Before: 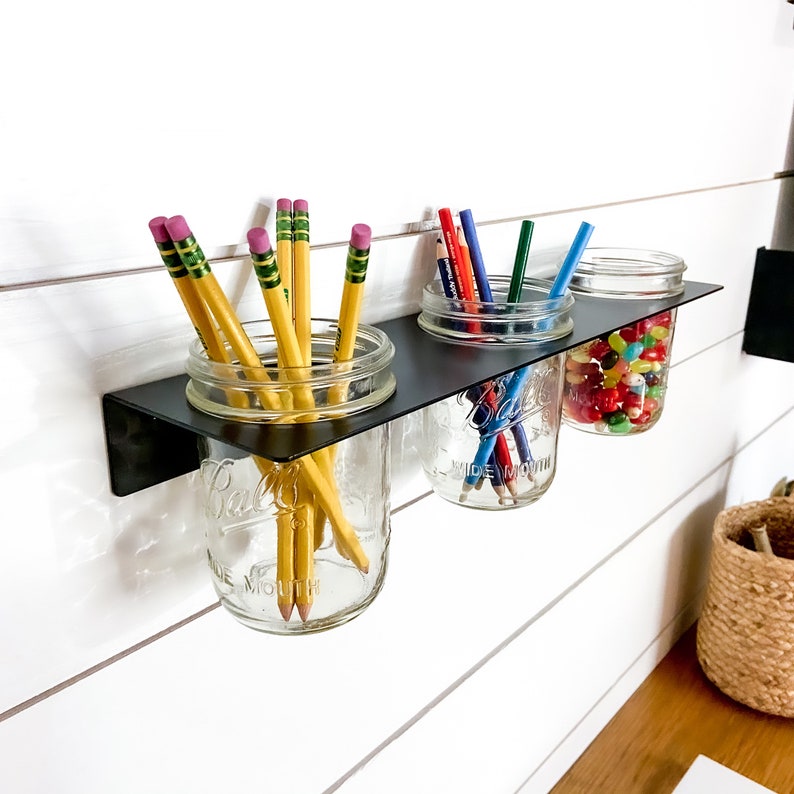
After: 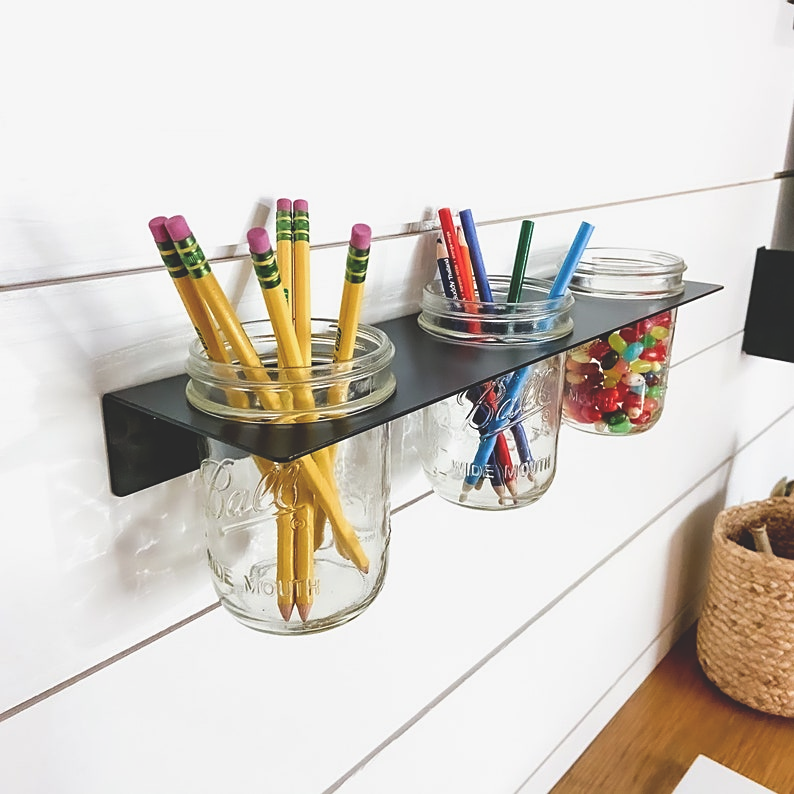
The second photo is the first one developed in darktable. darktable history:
haze removal: on, module defaults
sharpen: amount 0.208
exposure: black level correction -0.026, exposure -0.119 EV, compensate highlight preservation false
